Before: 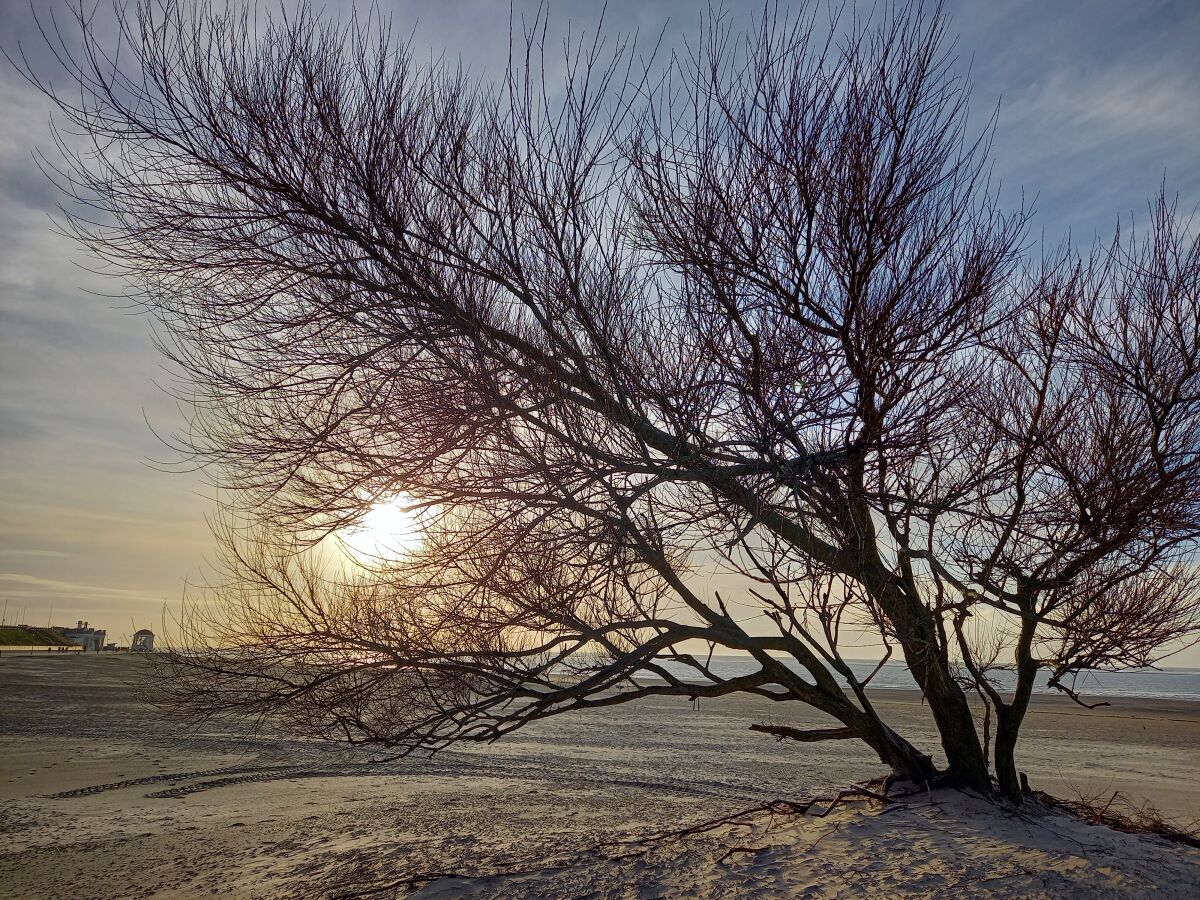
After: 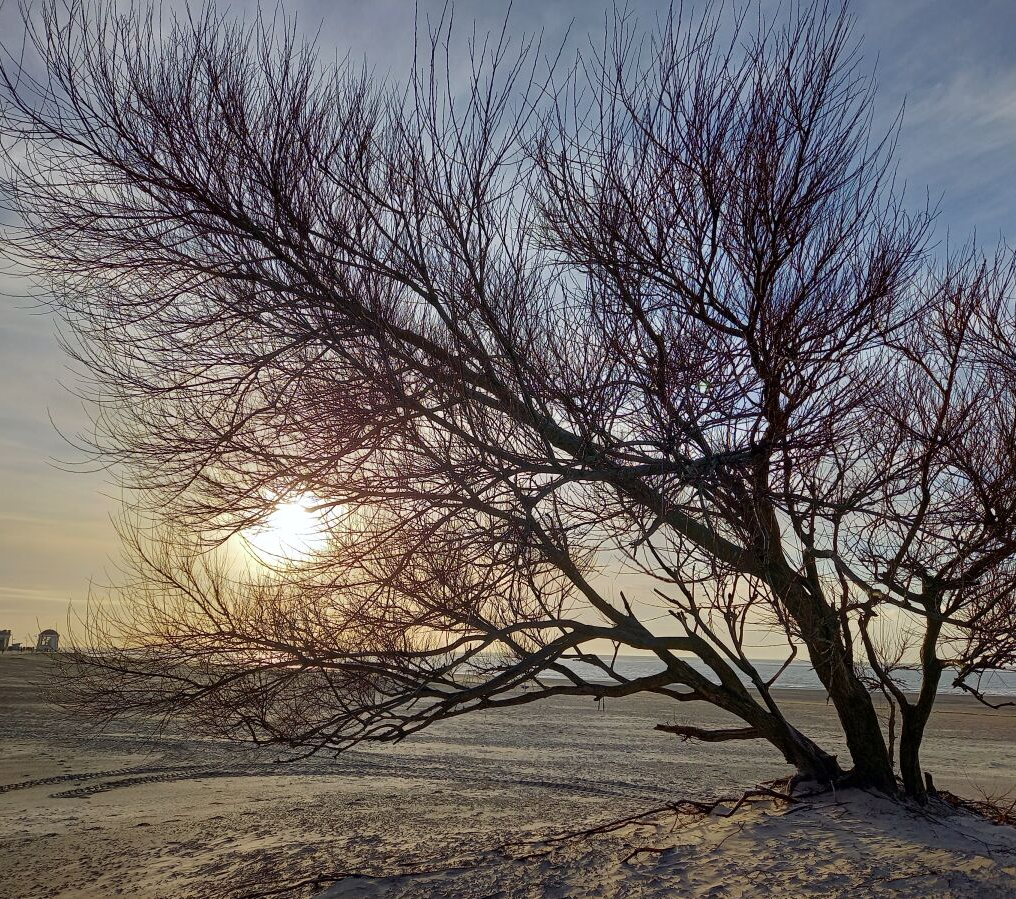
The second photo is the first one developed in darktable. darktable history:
crop: left 7.962%, right 7.363%
